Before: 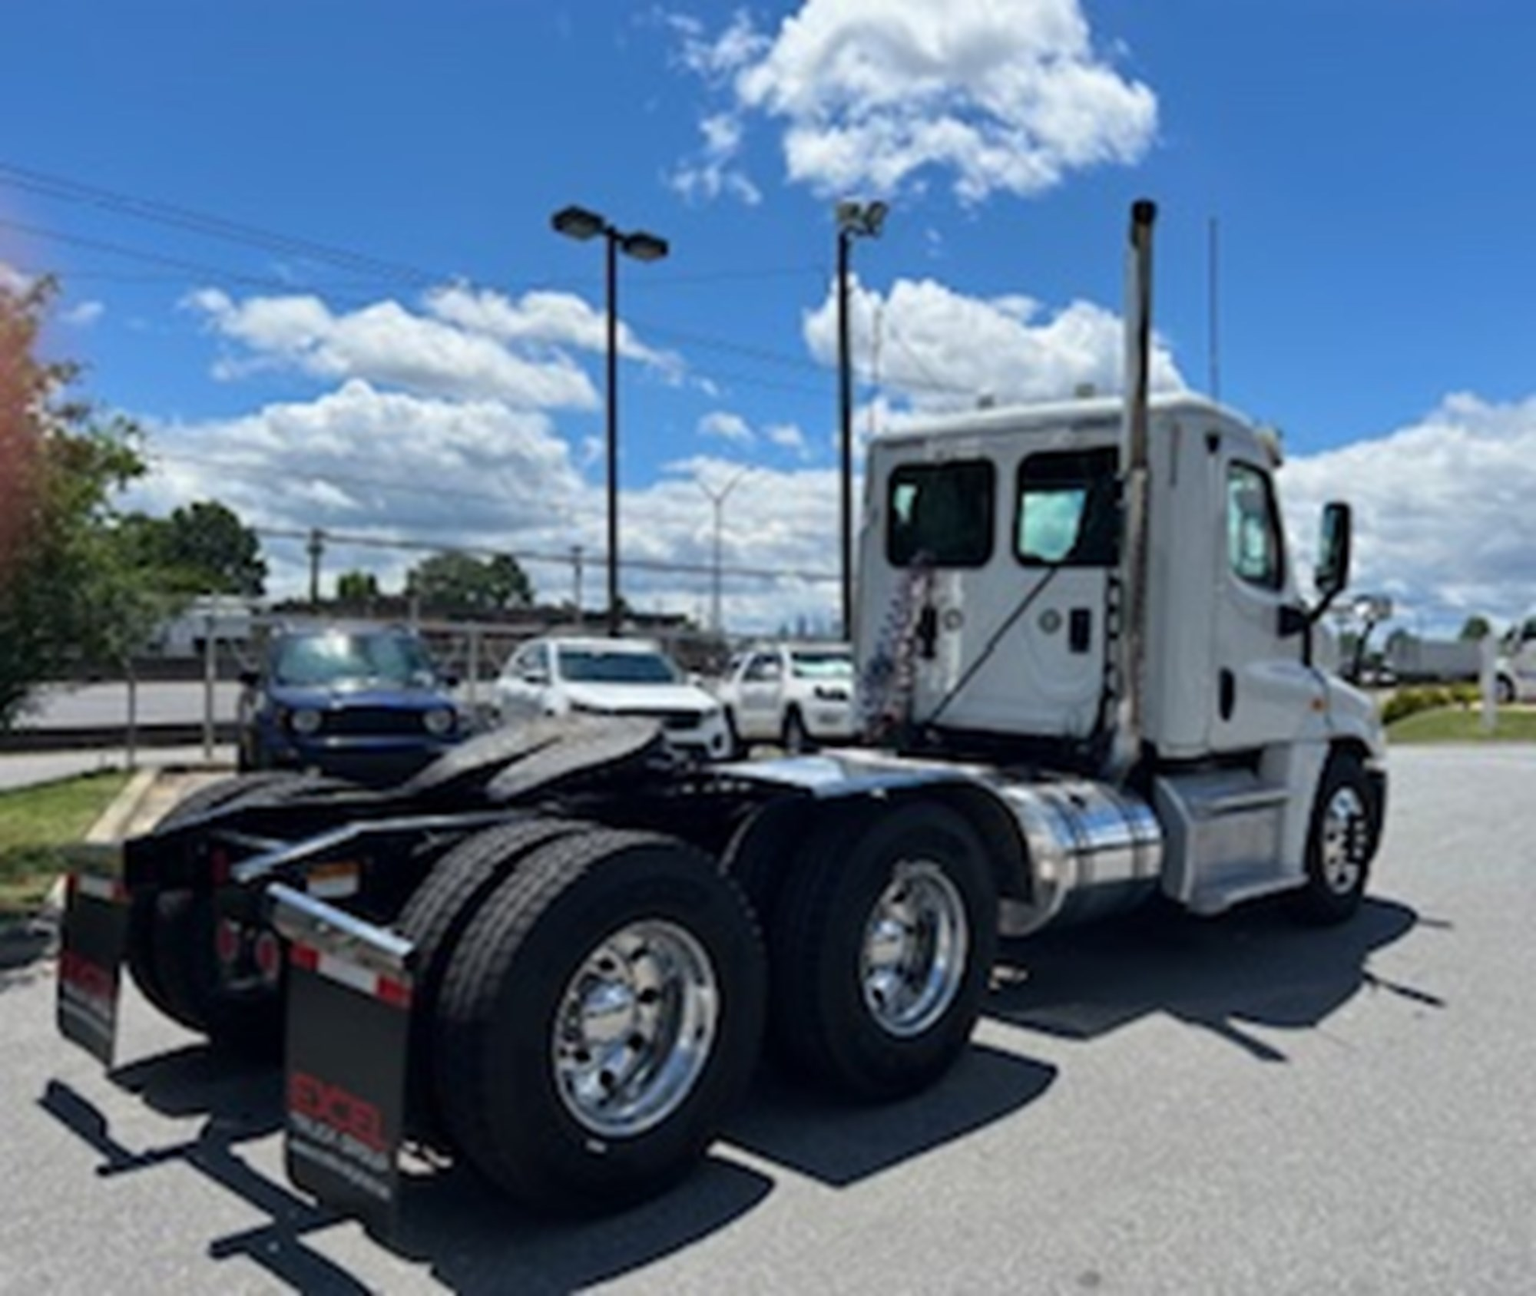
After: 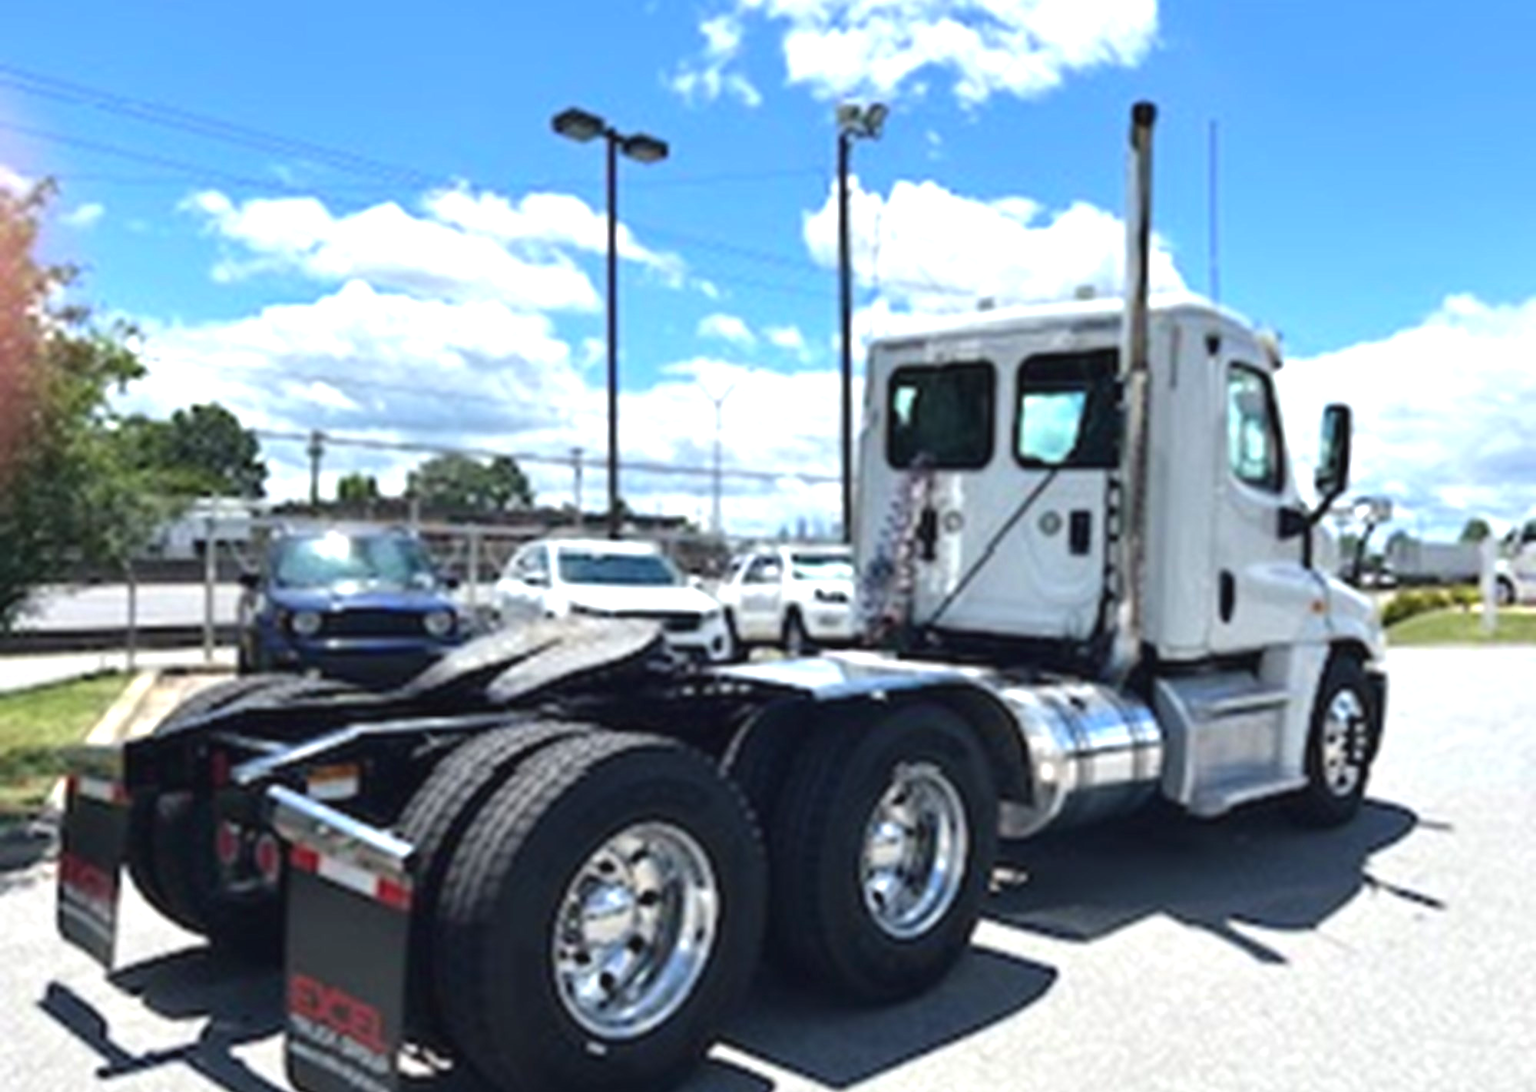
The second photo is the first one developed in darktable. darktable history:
crop: top 7.625%, bottom 8.027%
exposure: black level correction -0.002, exposure 1.115 EV, compensate highlight preservation false
